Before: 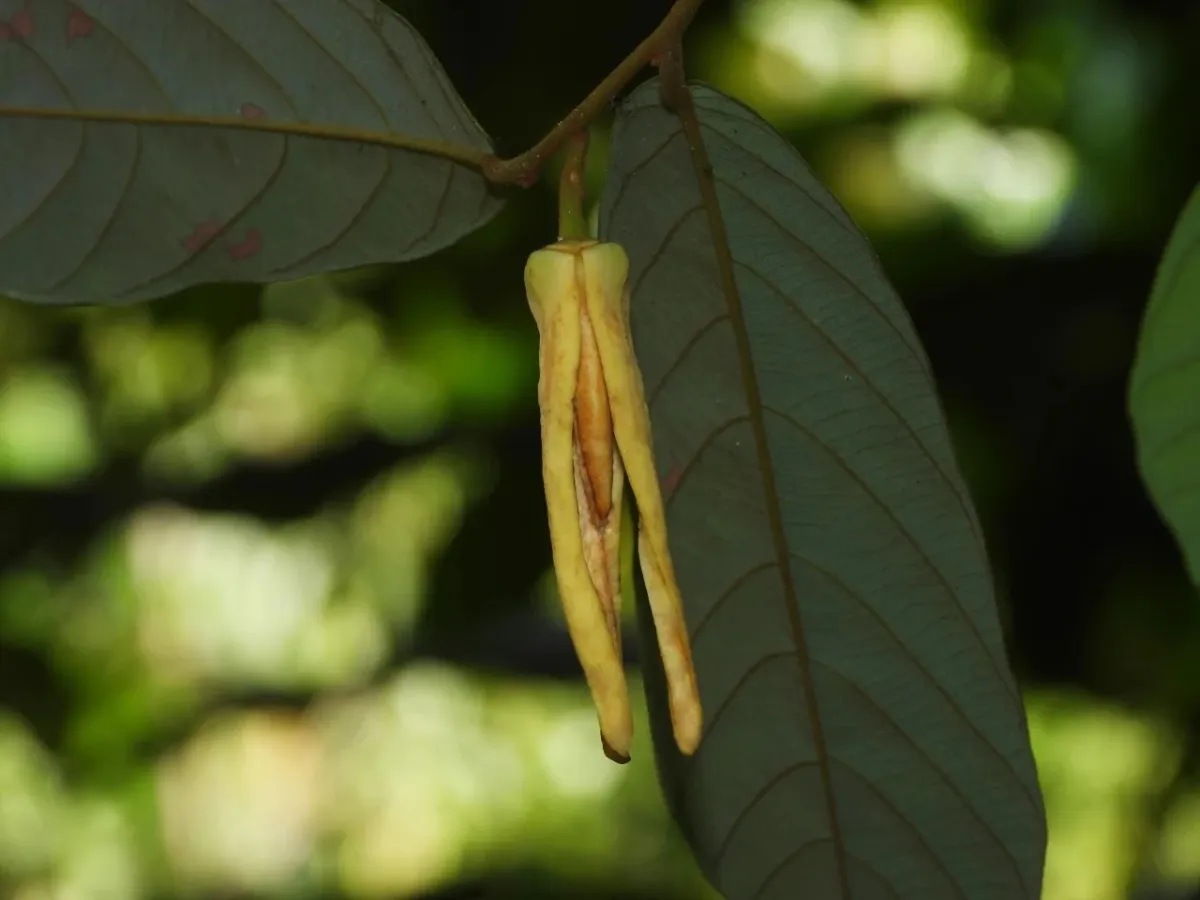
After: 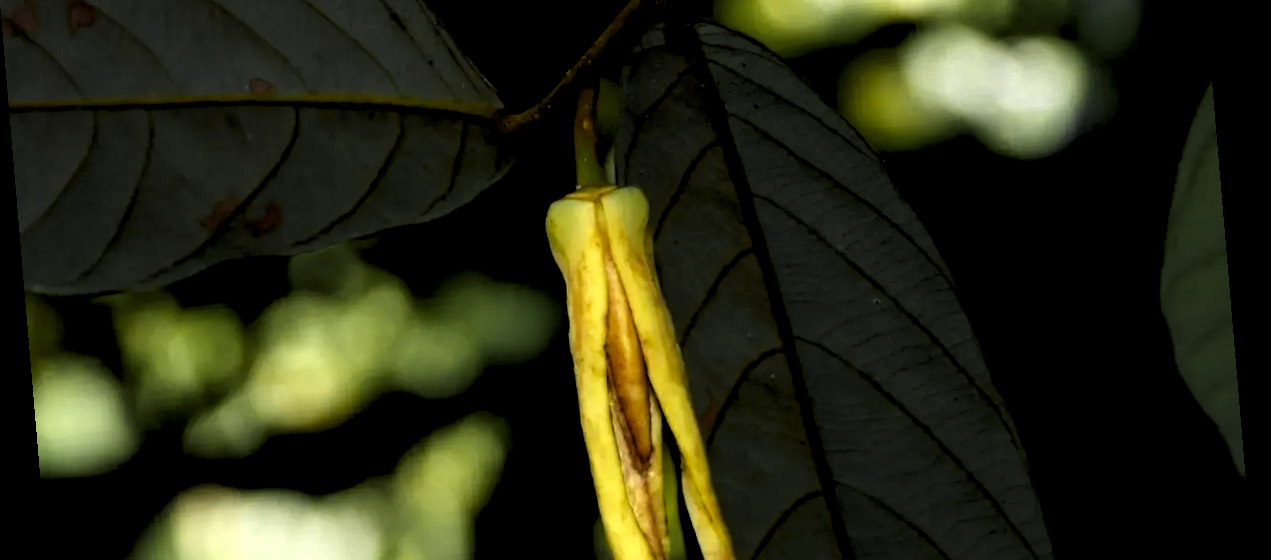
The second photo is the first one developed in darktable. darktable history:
rotate and perspective: rotation -4.86°, automatic cropping off
crop and rotate: top 10.605%, bottom 33.274%
contrast brightness saturation: contrast 0.07, brightness -0.14, saturation 0.11
rgb levels: levels [[0.029, 0.461, 0.922], [0, 0.5, 1], [0, 0.5, 1]]
color zones: curves: ch0 [(0.004, 0.306) (0.107, 0.448) (0.252, 0.656) (0.41, 0.398) (0.595, 0.515) (0.768, 0.628)]; ch1 [(0.07, 0.323) (0.151, 0.452) (0.252, 0.608) (0.346, 0.221) (0.463, 0.189) (0.61, 0.368) (0.735, 0.395) (0.921, 0.412)]; ch2 [(0, 0.476) (0.132, 0.512) (0.243, 0.512) (0.397, 0.48) (0.522, 0.376) (0.634, 0.536) (0.761, 0.46)]
tone equalizer: on, module defaults
